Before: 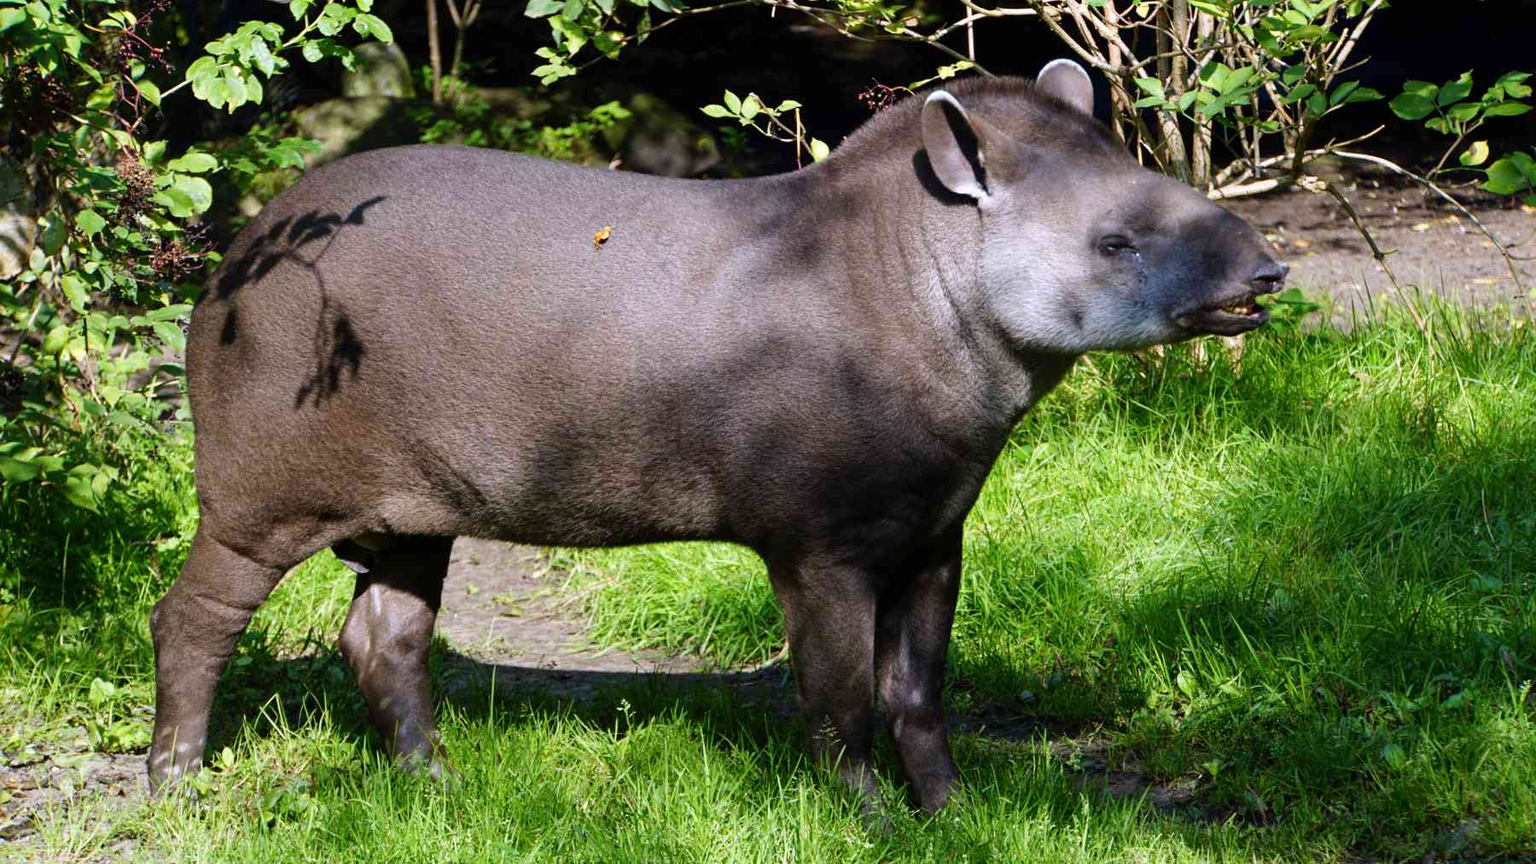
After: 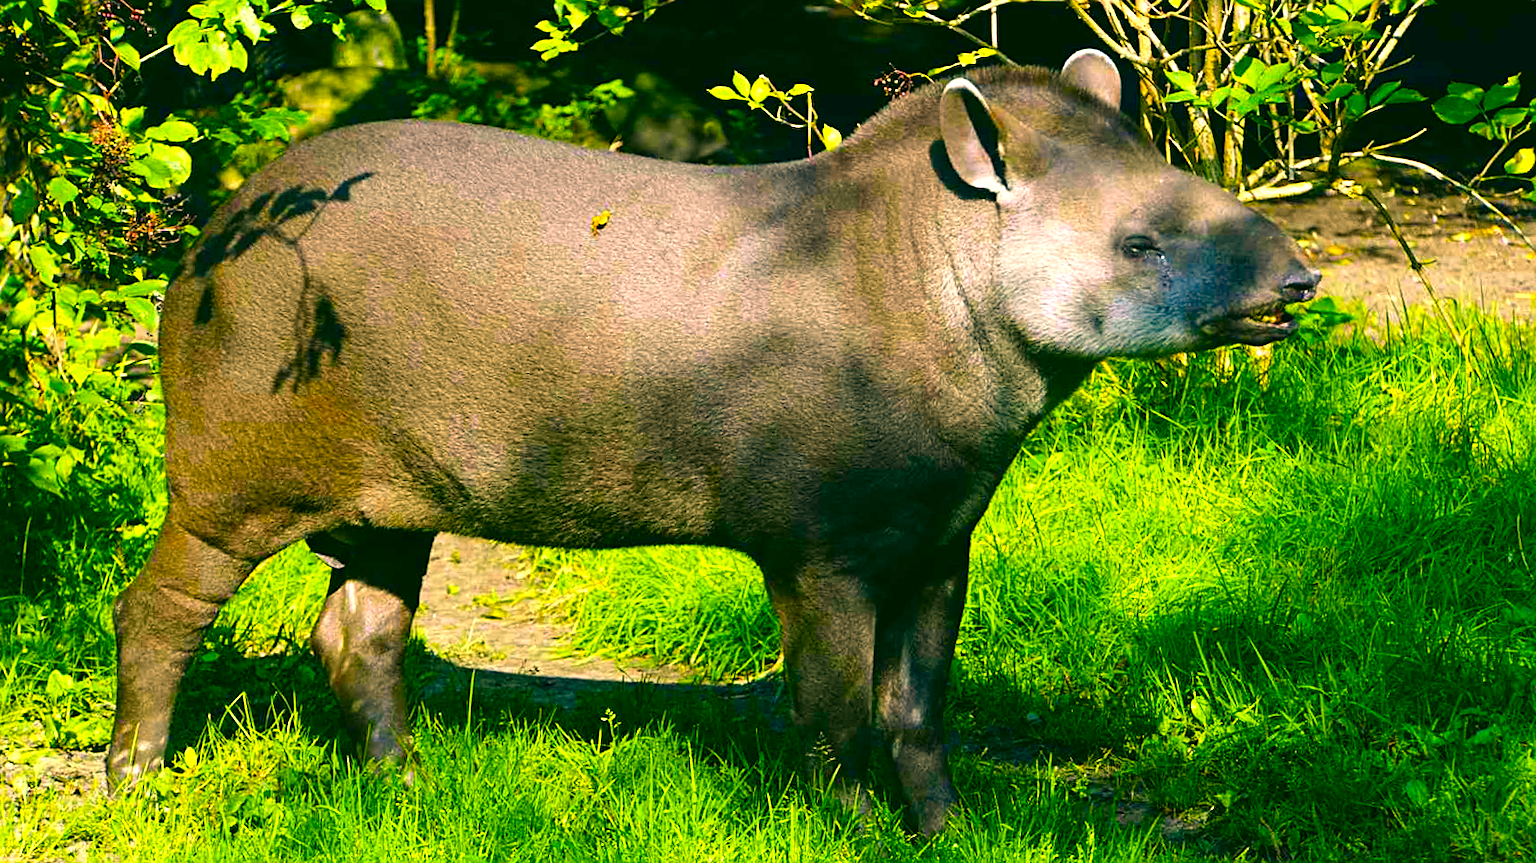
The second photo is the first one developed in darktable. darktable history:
sharpen: on, module defaults
exposure: black level correction -0.002, exposure 0.54 EV, compensate highlight preservation false
color balance rgb: perceptual saturation grading › global saturation 100%
crop and rotate: angle -1.69°
rgb curve: curves: ch2 [(0, 0) (0.567, 0.512) (1, 1)], mode RGB, independent channels
color correction: highlights a* 5.62, highlights b* 33.57, shadows a* -25.86, shadows b* 4.02
